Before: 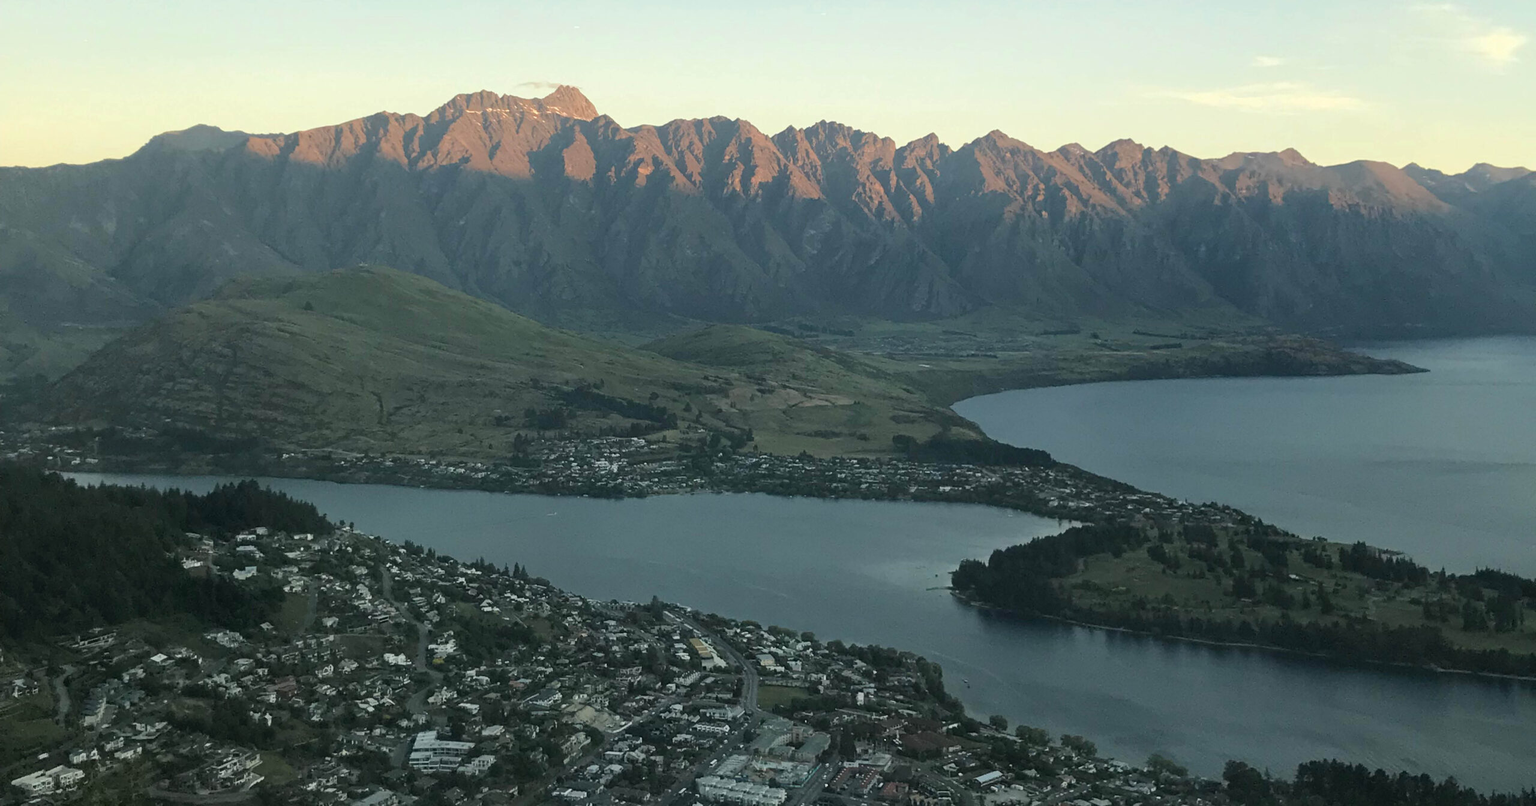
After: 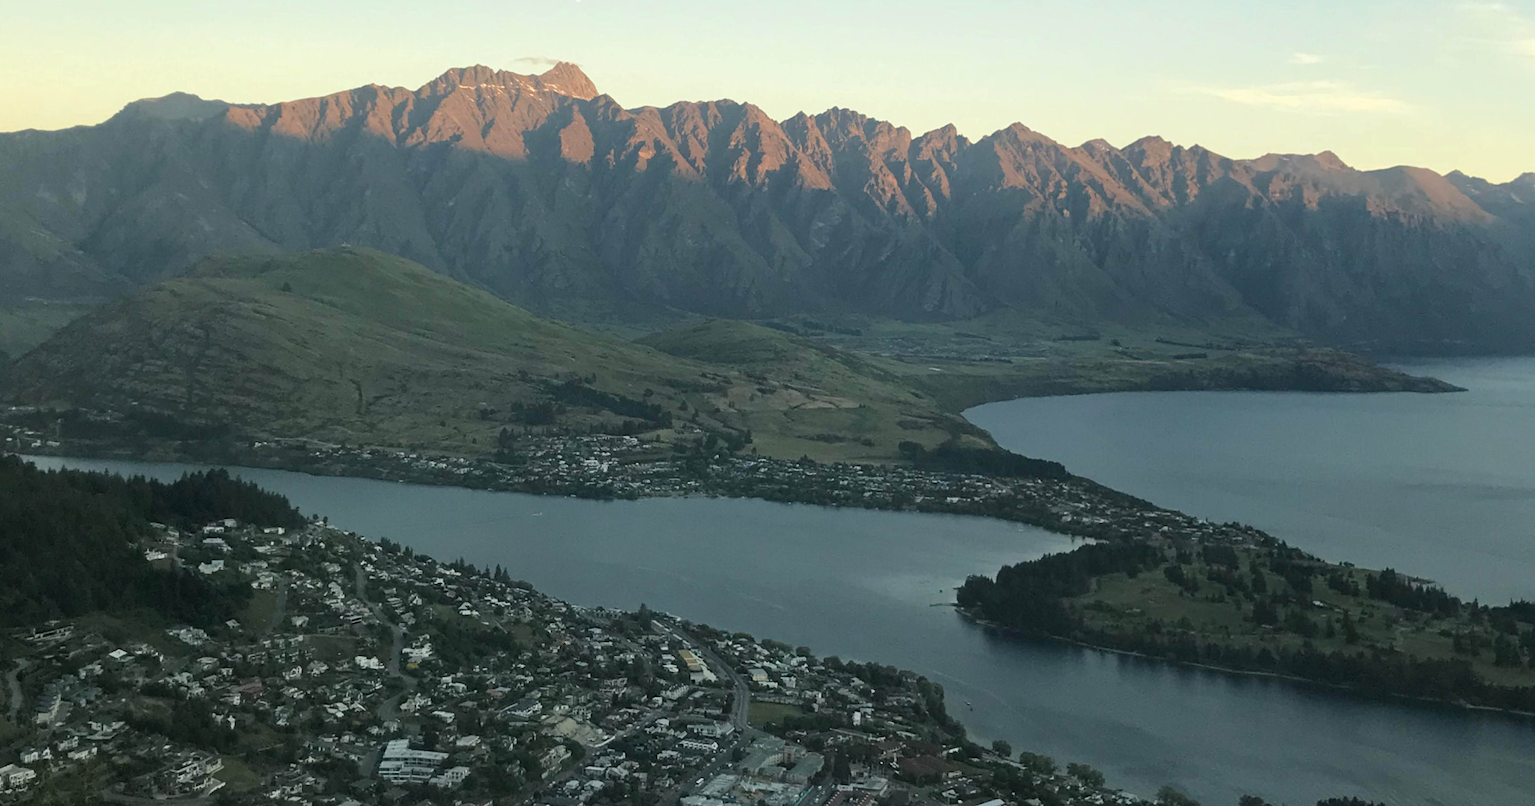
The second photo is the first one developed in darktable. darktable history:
crop and rotate: angle -1.68°
